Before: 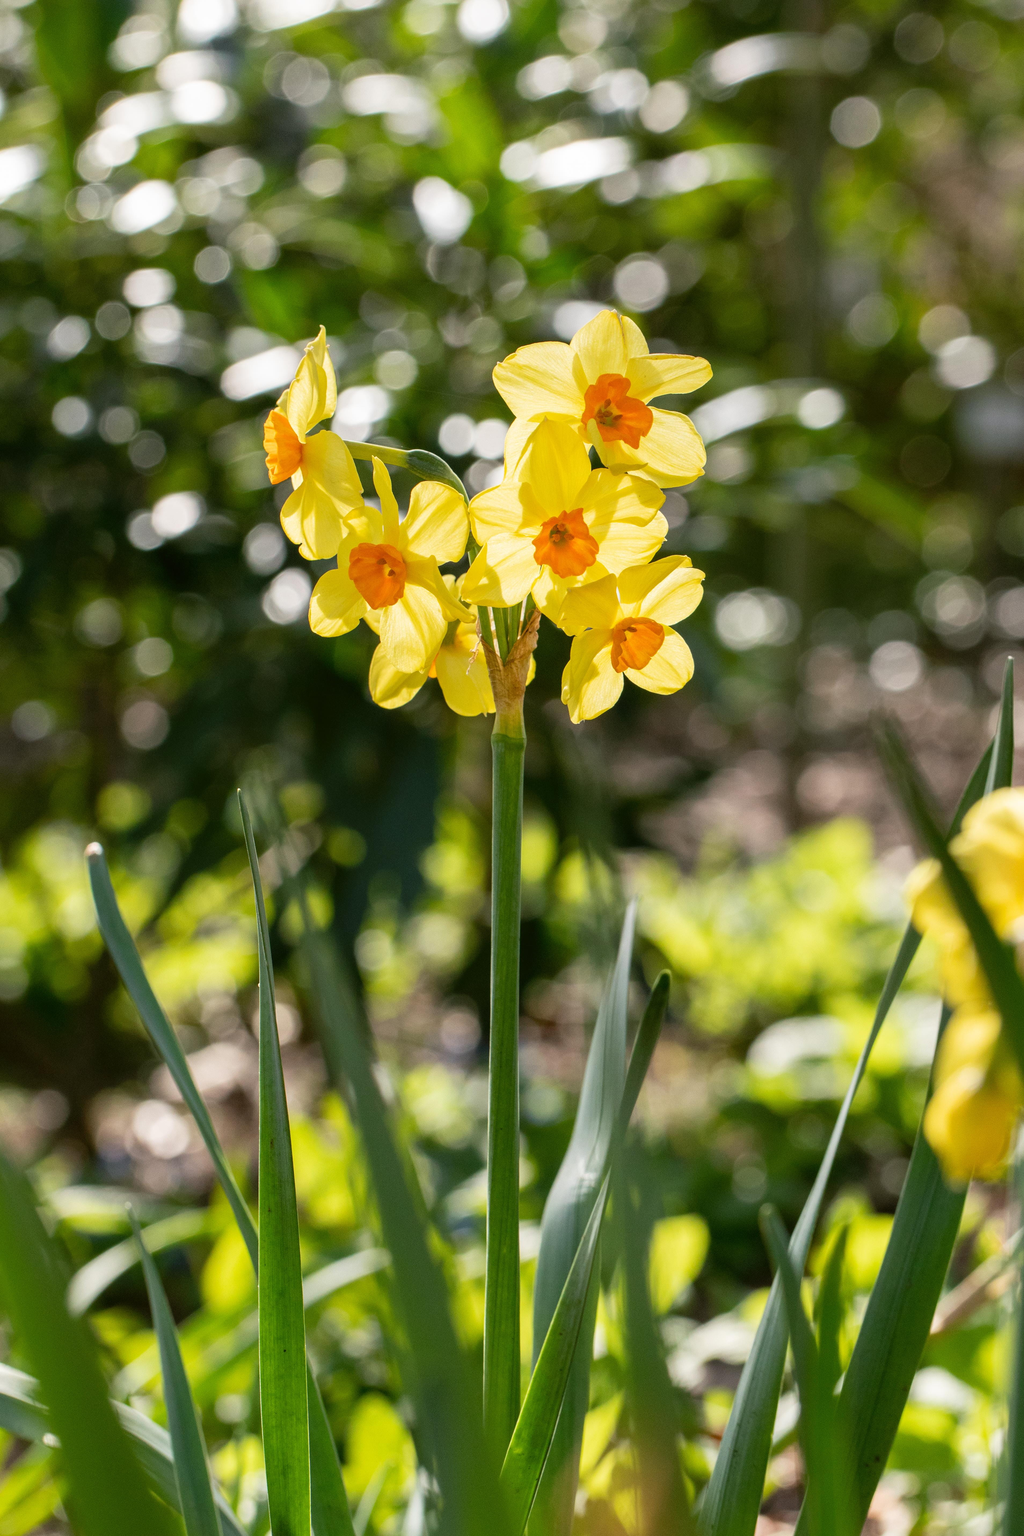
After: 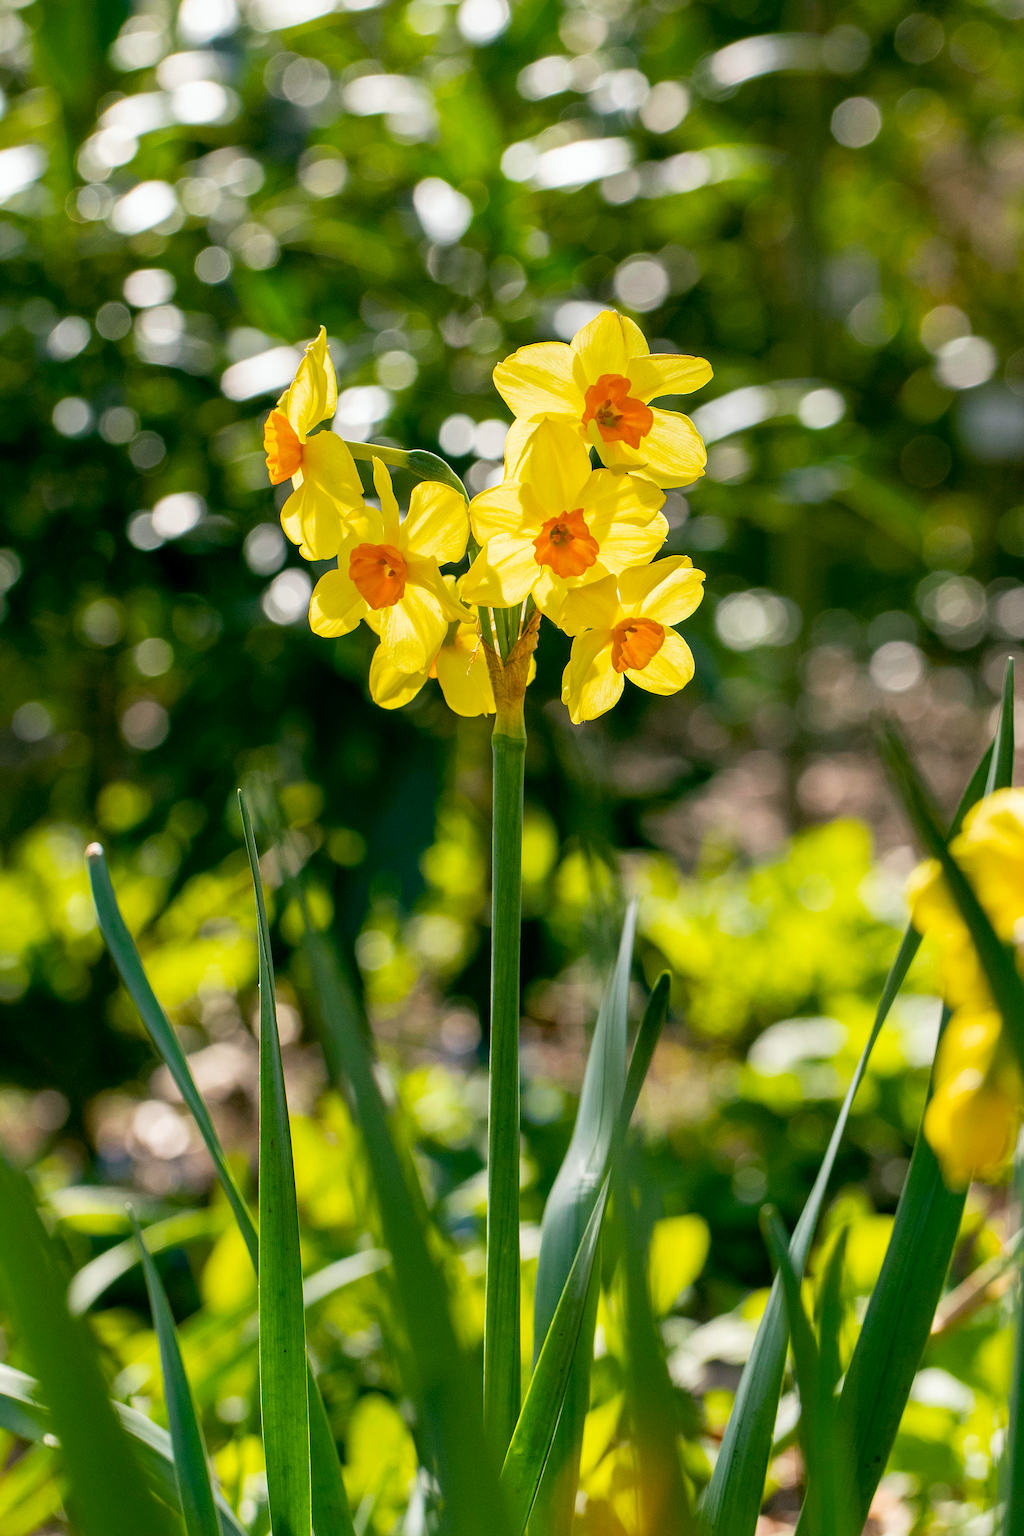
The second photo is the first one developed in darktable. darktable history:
color balance rgb: global offset › luminance -0.345%, global offset › chroma 0.118%, global offset › hue 164.47°, perceptual saturation grading › global saturation 30.726%, global vibrance 20%
sharpen: on, module defaults
